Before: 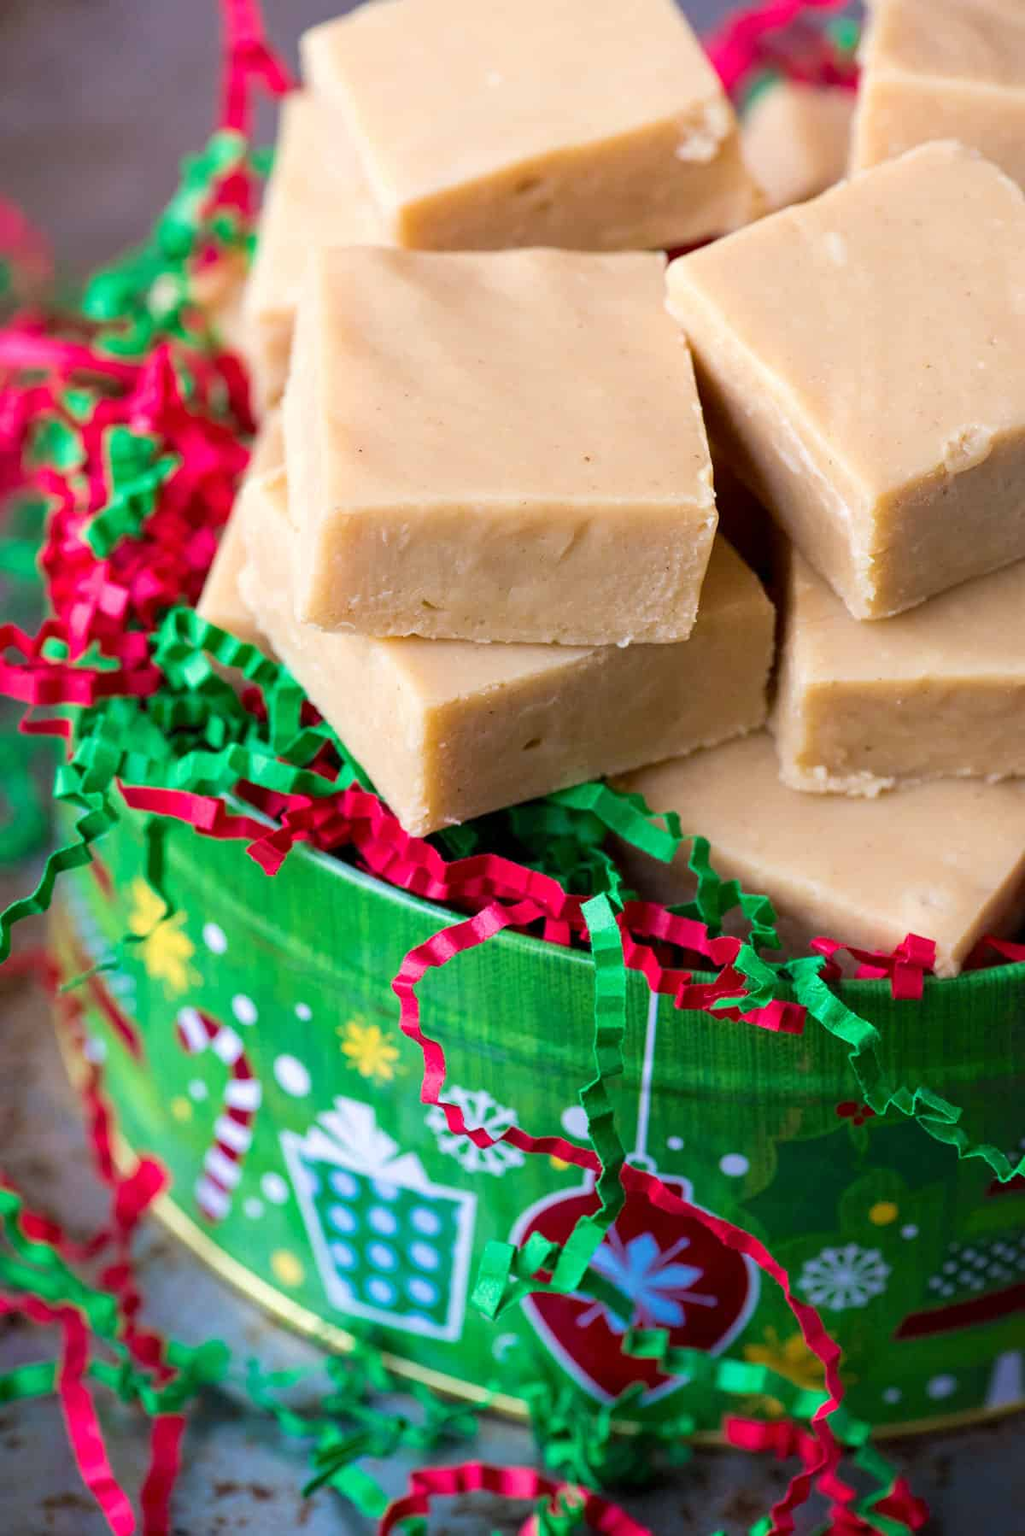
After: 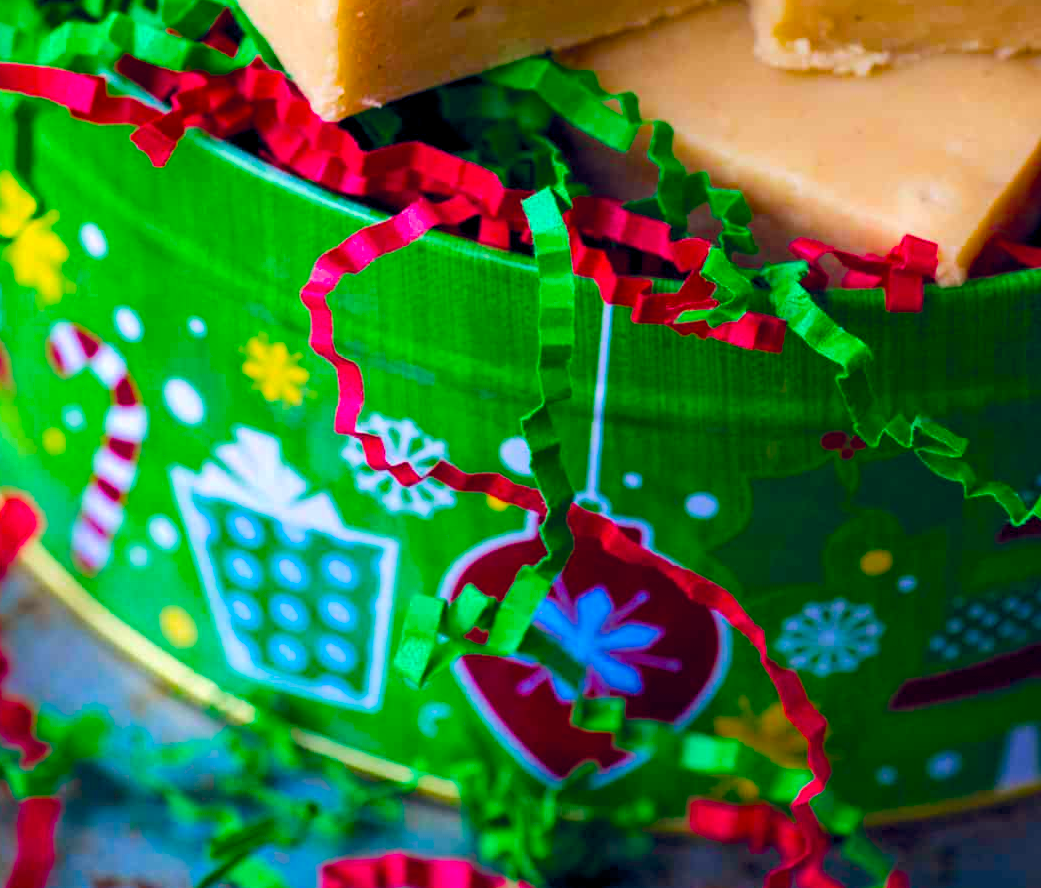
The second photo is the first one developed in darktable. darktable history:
color balance rgb: global offset › chroma 0.132%, global offset › hue 253.88°, linear chroma grading › global chroma 14.485%, perceptual saturation grading › global saturation 36.204%, perceptual saturation grading › shadows 34.71%, global vibrance 20%
crop and rotate: left 13.231%, top 47.732%, bottom 2.873%
